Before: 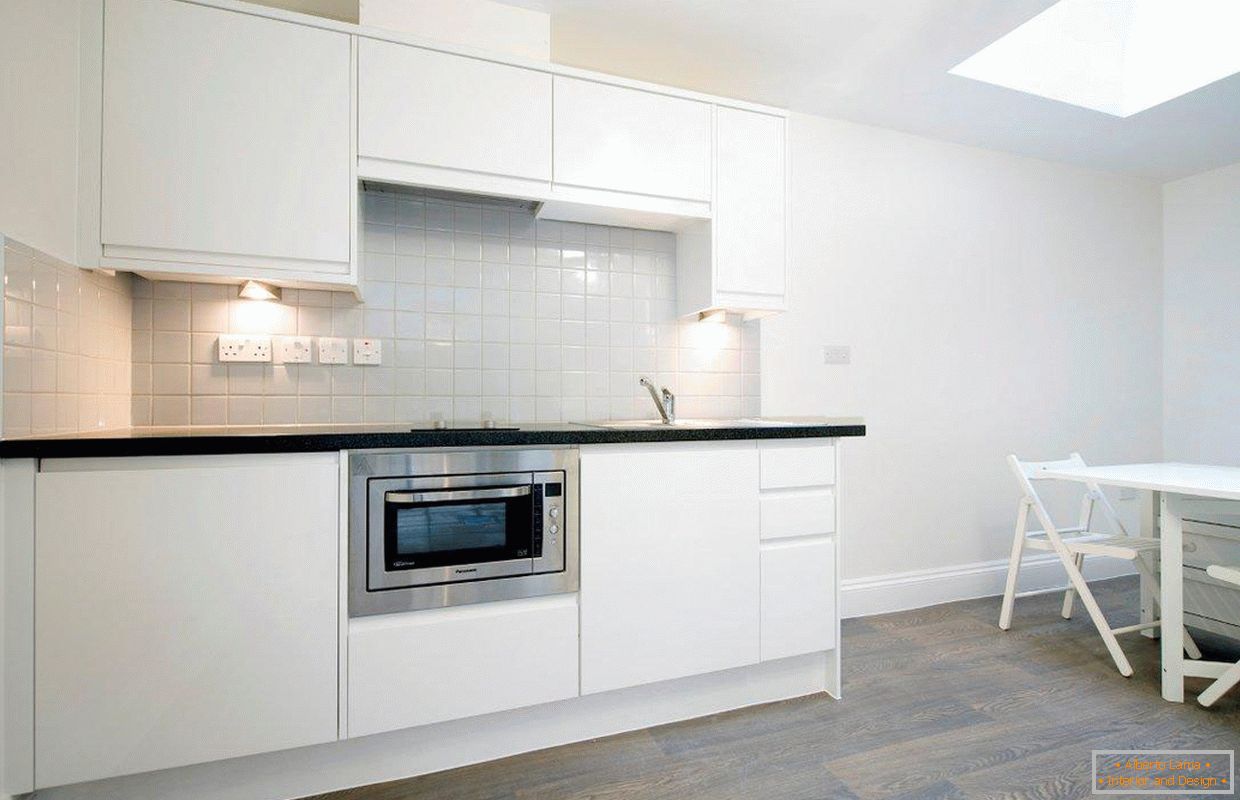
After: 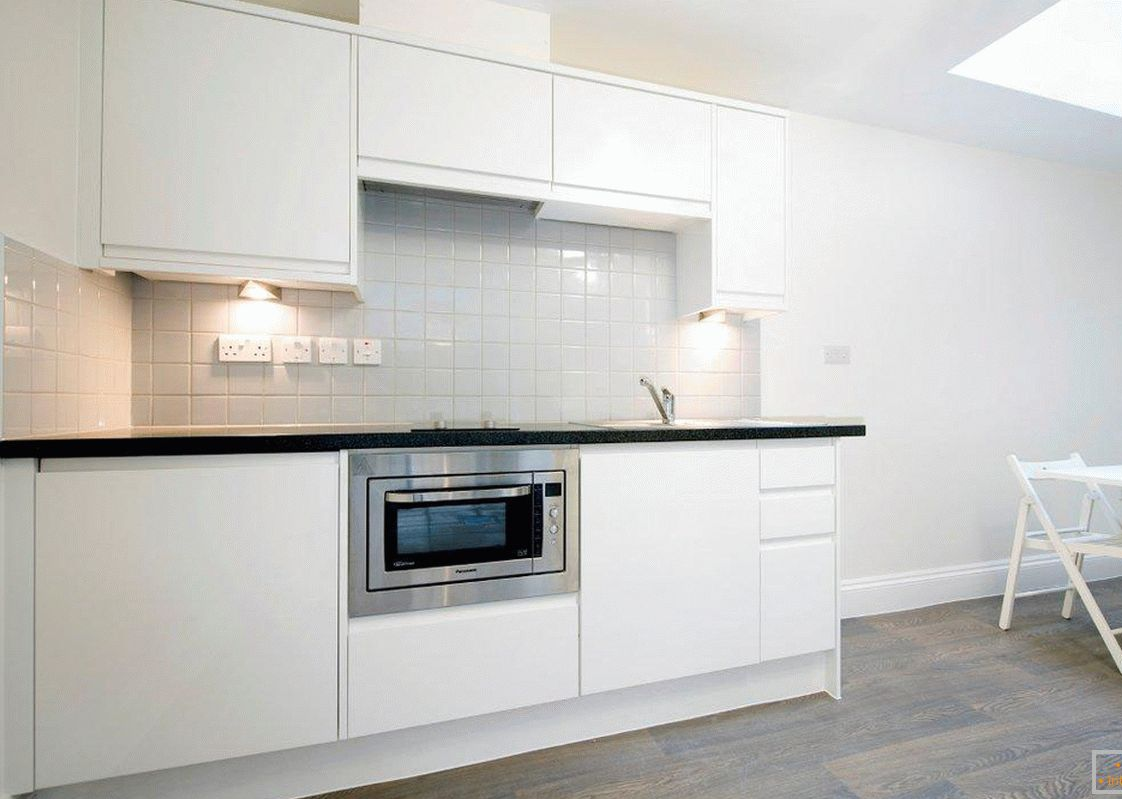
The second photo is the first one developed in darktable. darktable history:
crop: right 9.473%, bottom 0.033%
